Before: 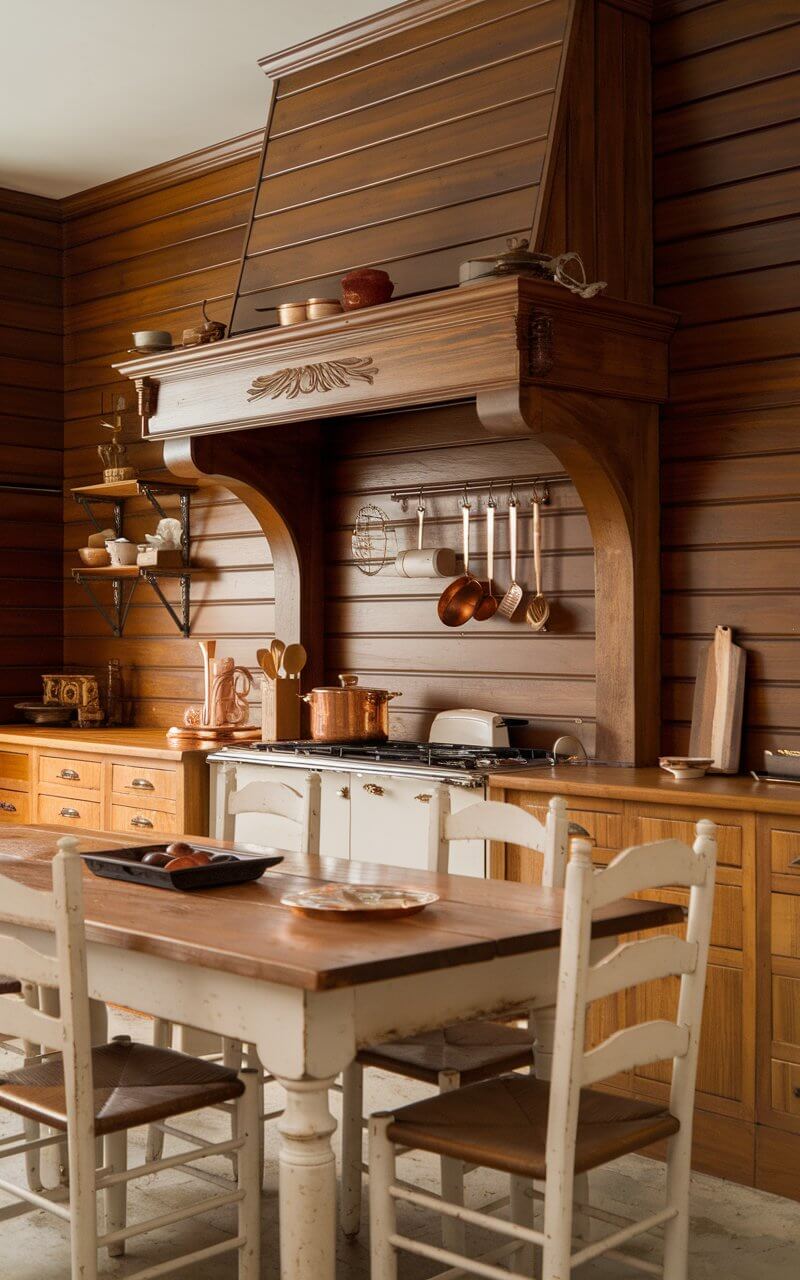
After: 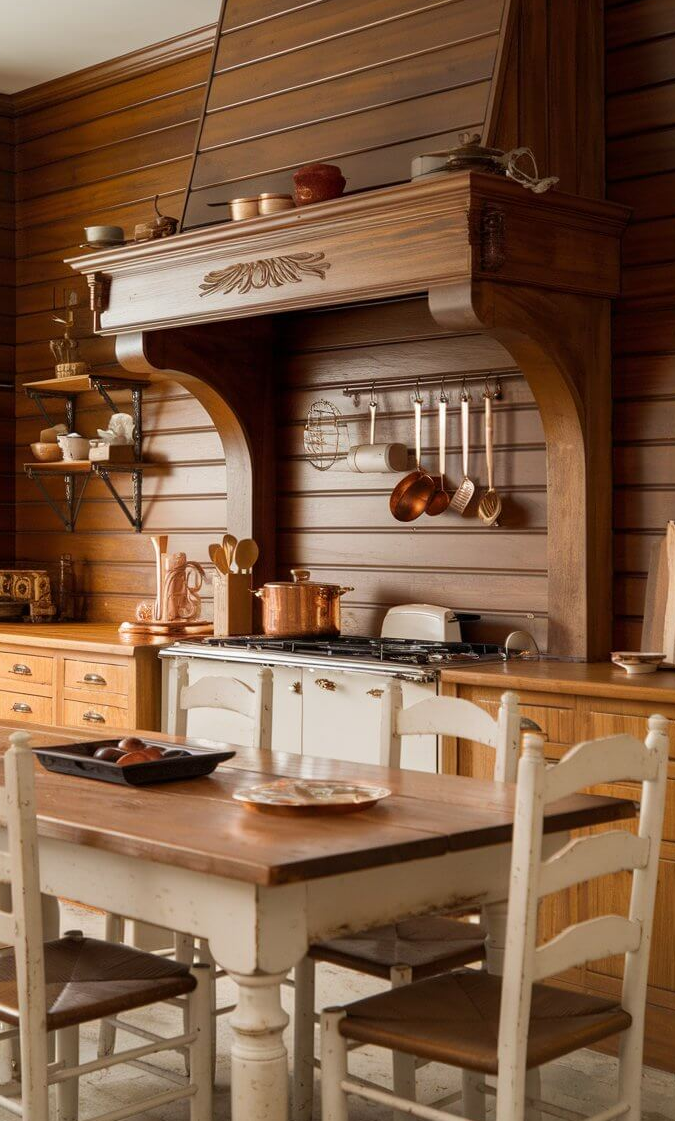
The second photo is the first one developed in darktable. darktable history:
crop: left 6.096%, top 8.276%, right 9.526%, bottom 4.077%
